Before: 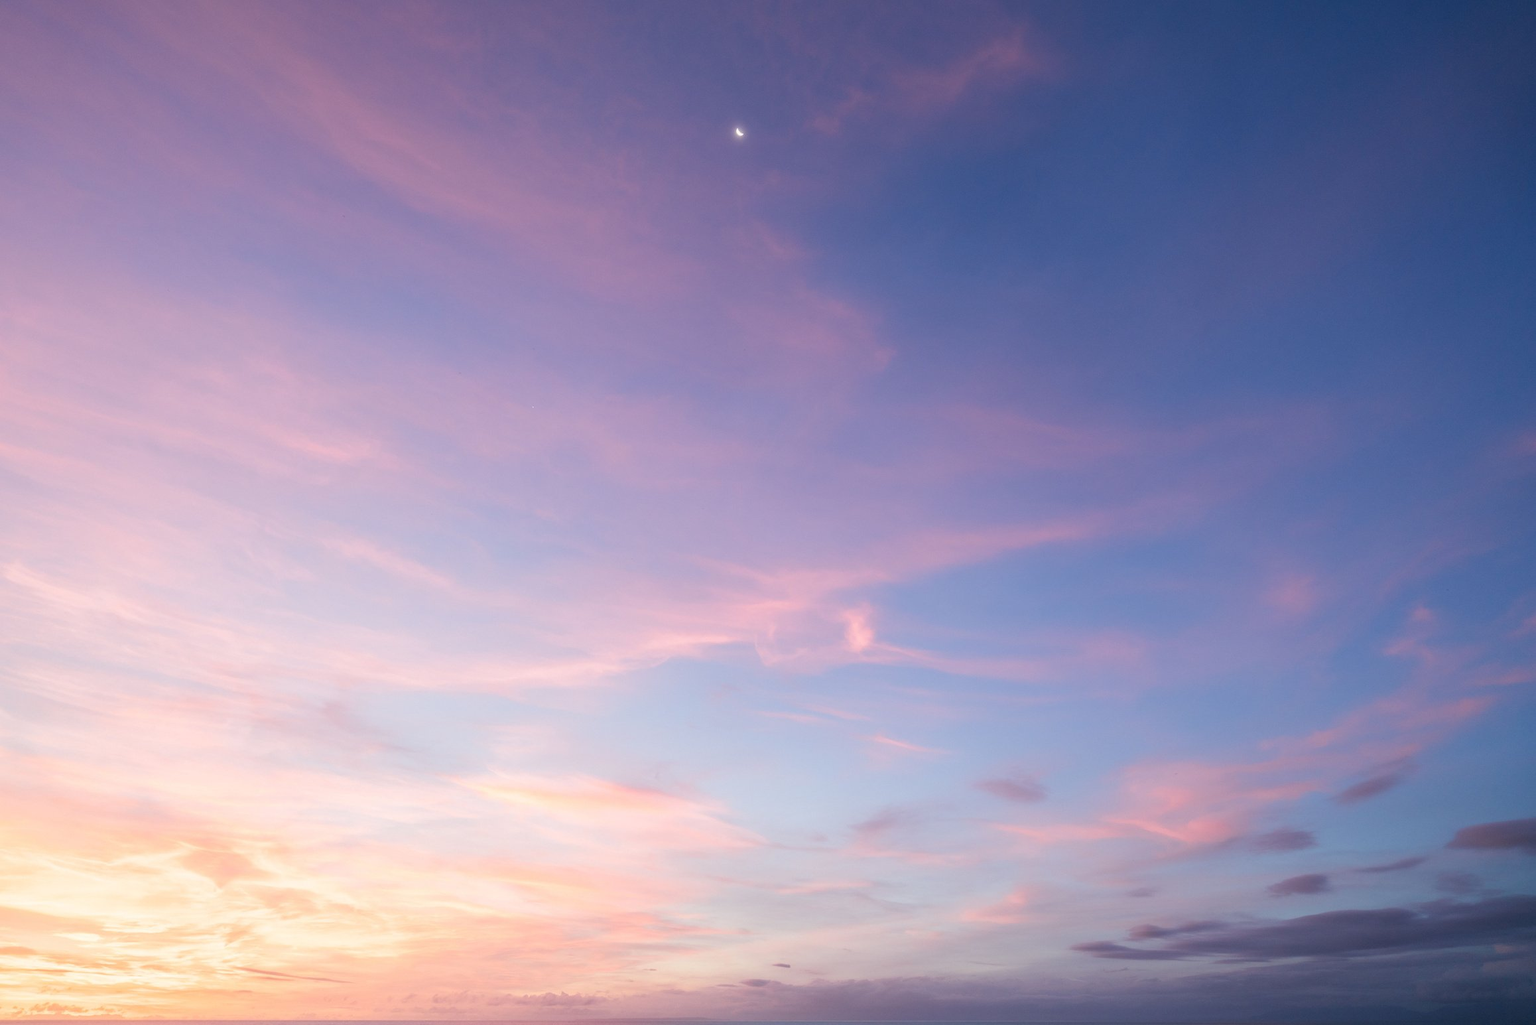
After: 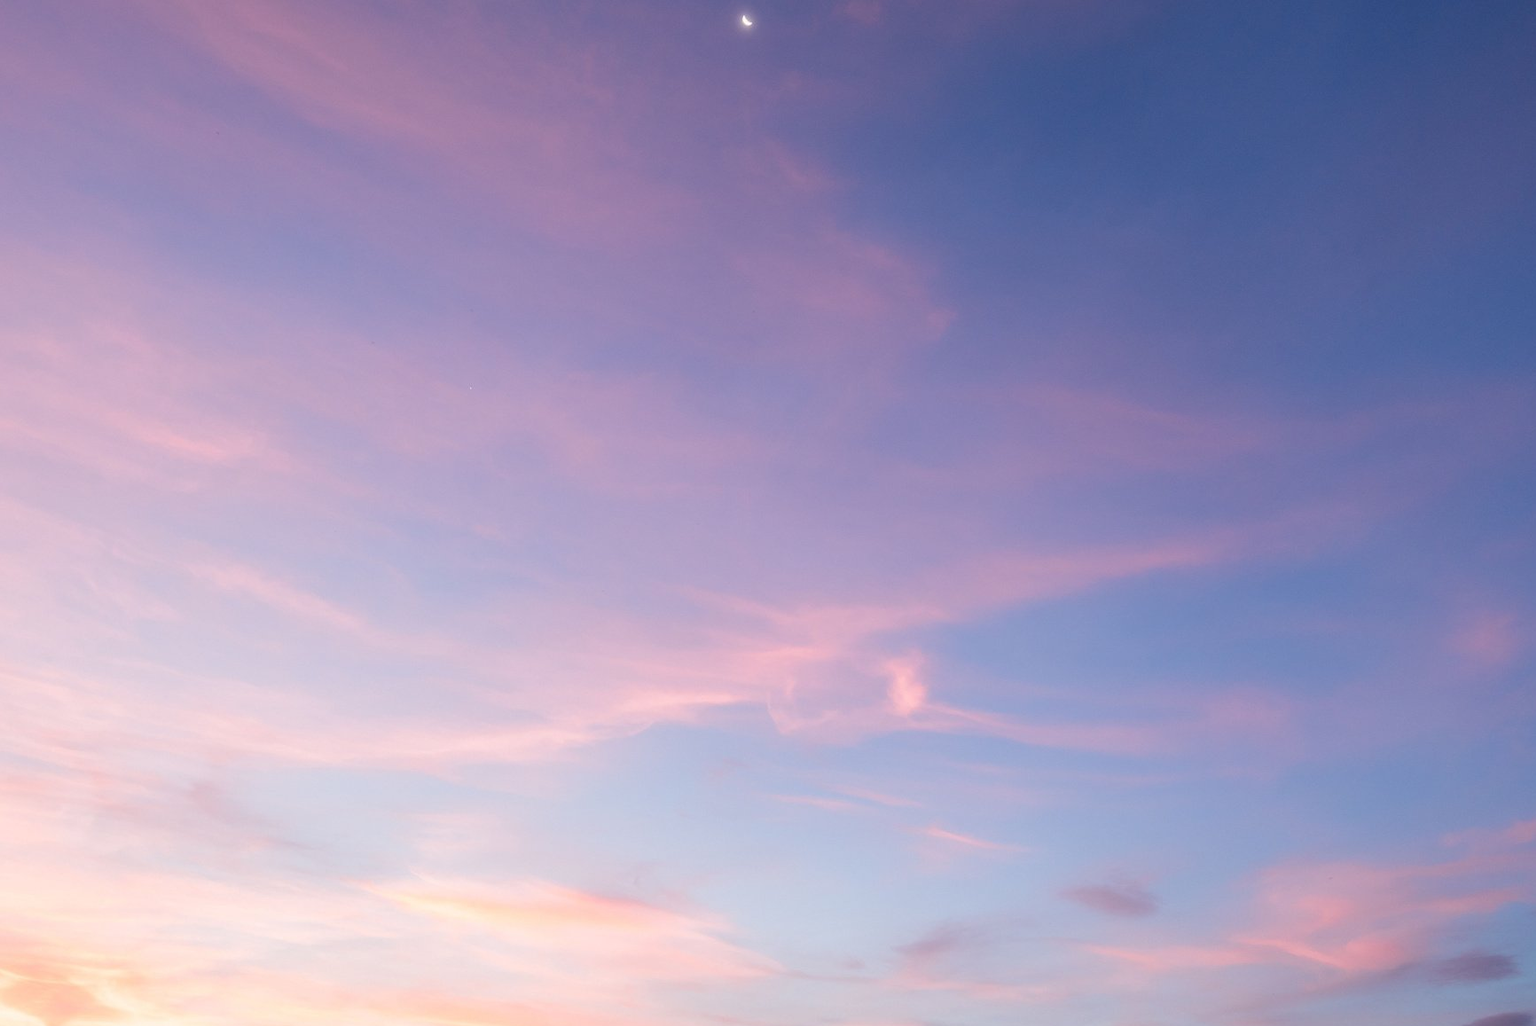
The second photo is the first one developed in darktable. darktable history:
crop and rotate: left 11.828%, top 11.418%, right 13.361%, bottom 13.686%
